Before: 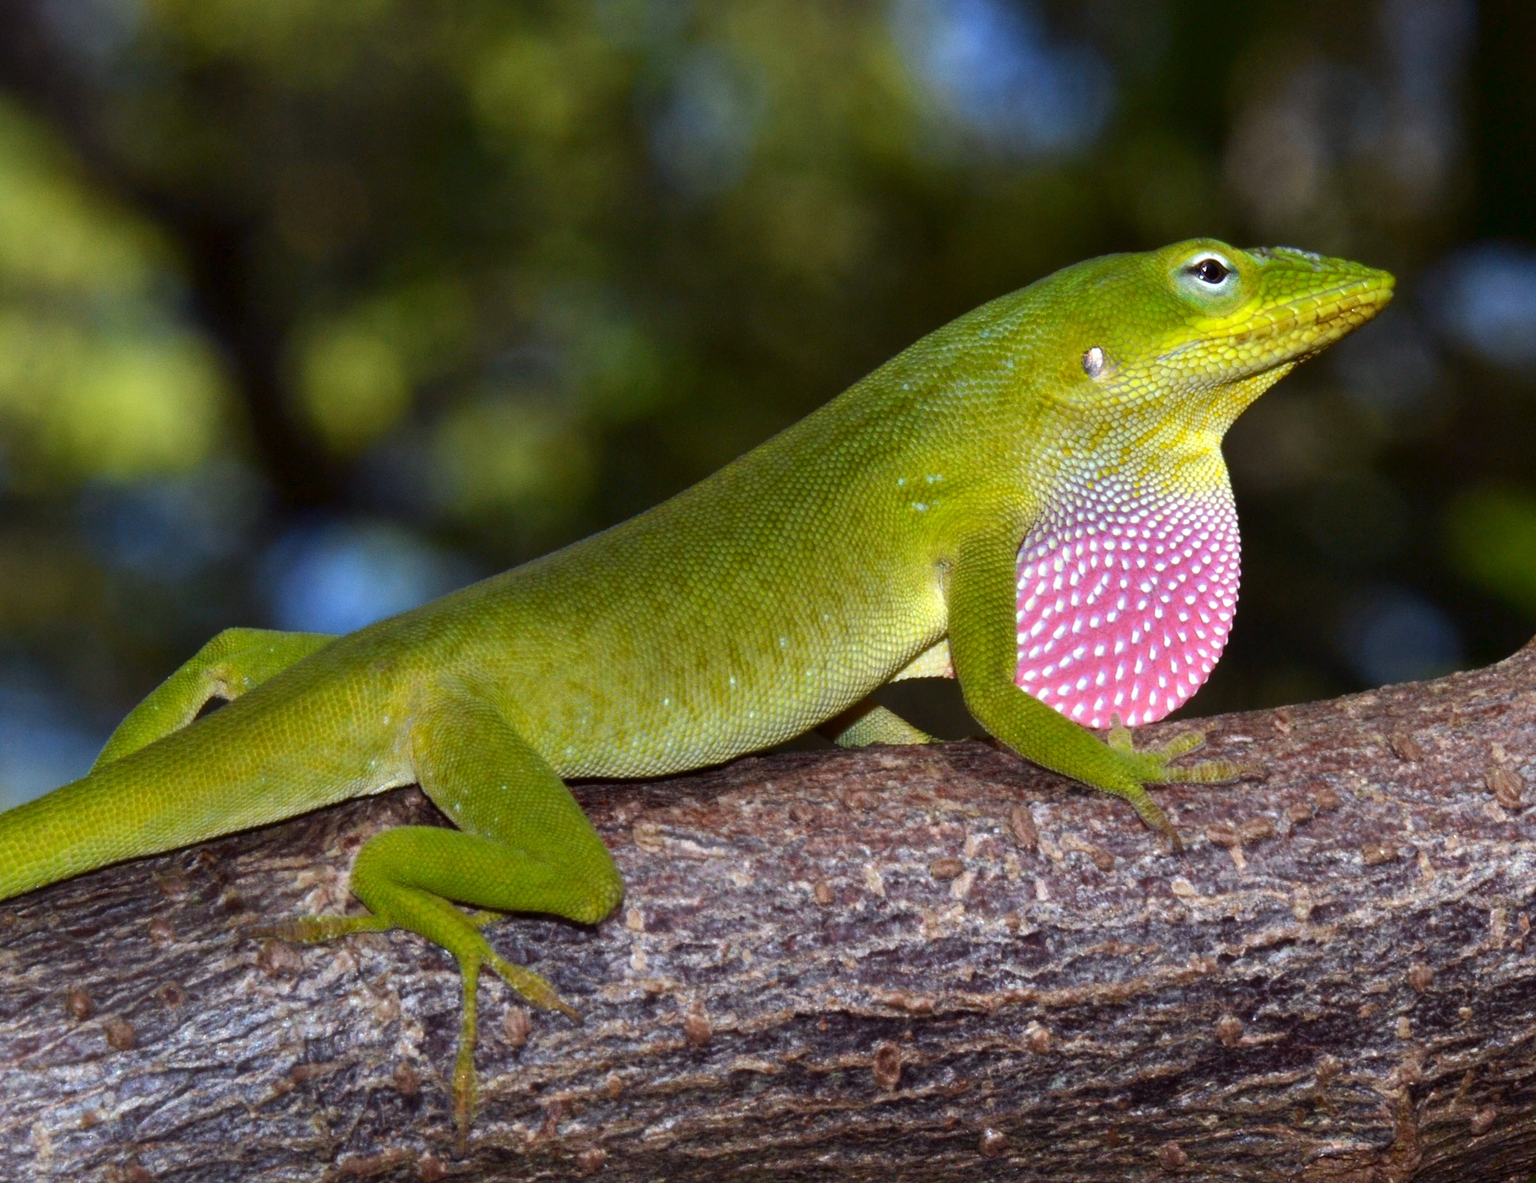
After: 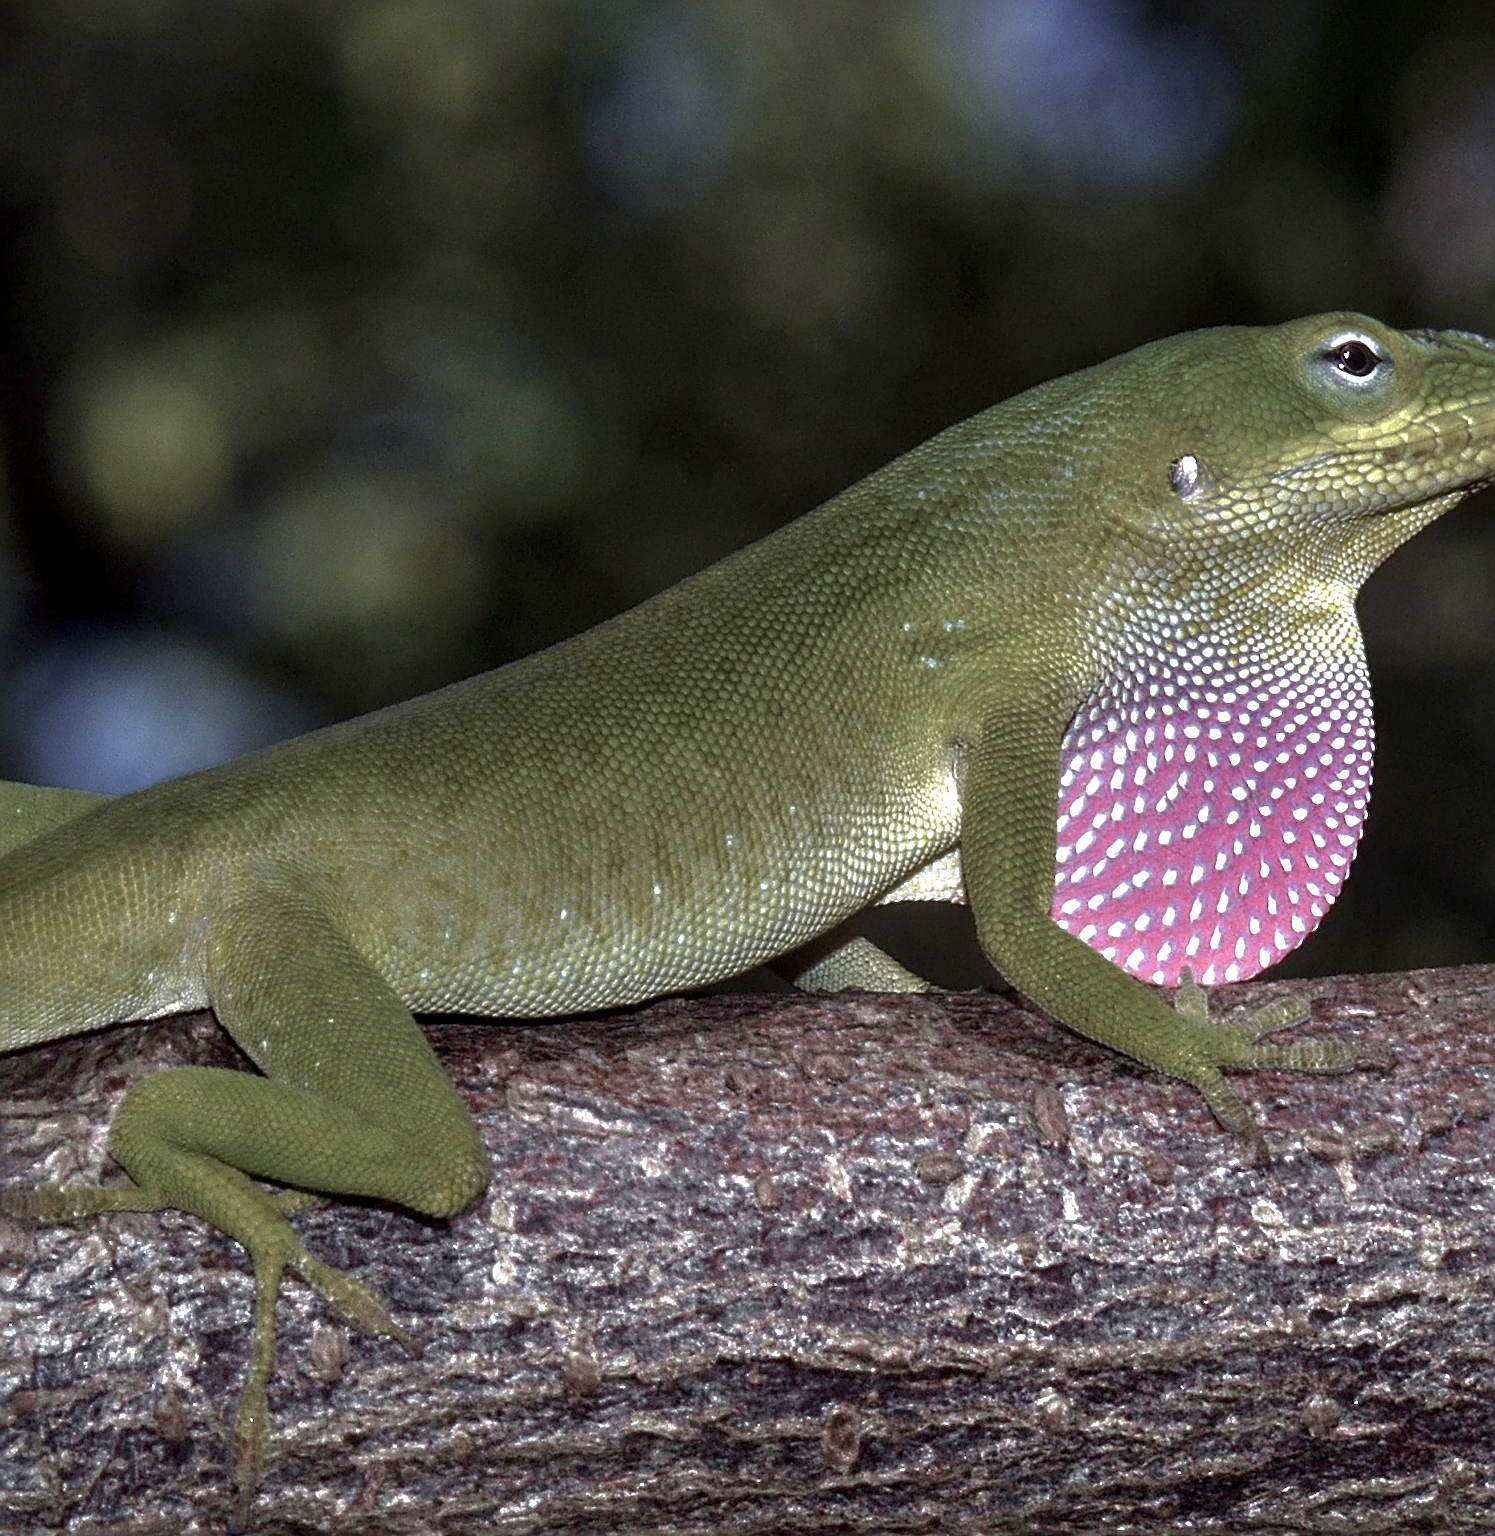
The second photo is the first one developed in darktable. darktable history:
local contrast: on, module defaults
white balance: red 0.98, blue 1.034
crop and rotate: angle -3.27°, left 14.277%, top 0.028%, right 10.766%, bottom 0.028%
exposure: black level correction 0, exposure 0.7 EV, compensate exposure bias true, compensate highlight preservation false
graduated density: hue 238.83°, saturation 50%
sharpen: radius 2.817, amount 0.715
color zones: curves: ch0 [(0, 0.6) (0.129, 0.508) (0.193, 0.483) (0.429, 0.5) (0.571, 0.5) (0.714, 0.5) (0.857, 0.5) (1, 0.6)]; ch1 [(0, 0.481) (0.112, 0.245) (0.213, 0.223) (0.429, 0.233) (0.571, 0.231) (0.683, 0.242) (0.857, 0.296) (1, 0.481)]
base curve: curves: ch0 [(0, 0) (0.826, 0.587) (1, 1)]
